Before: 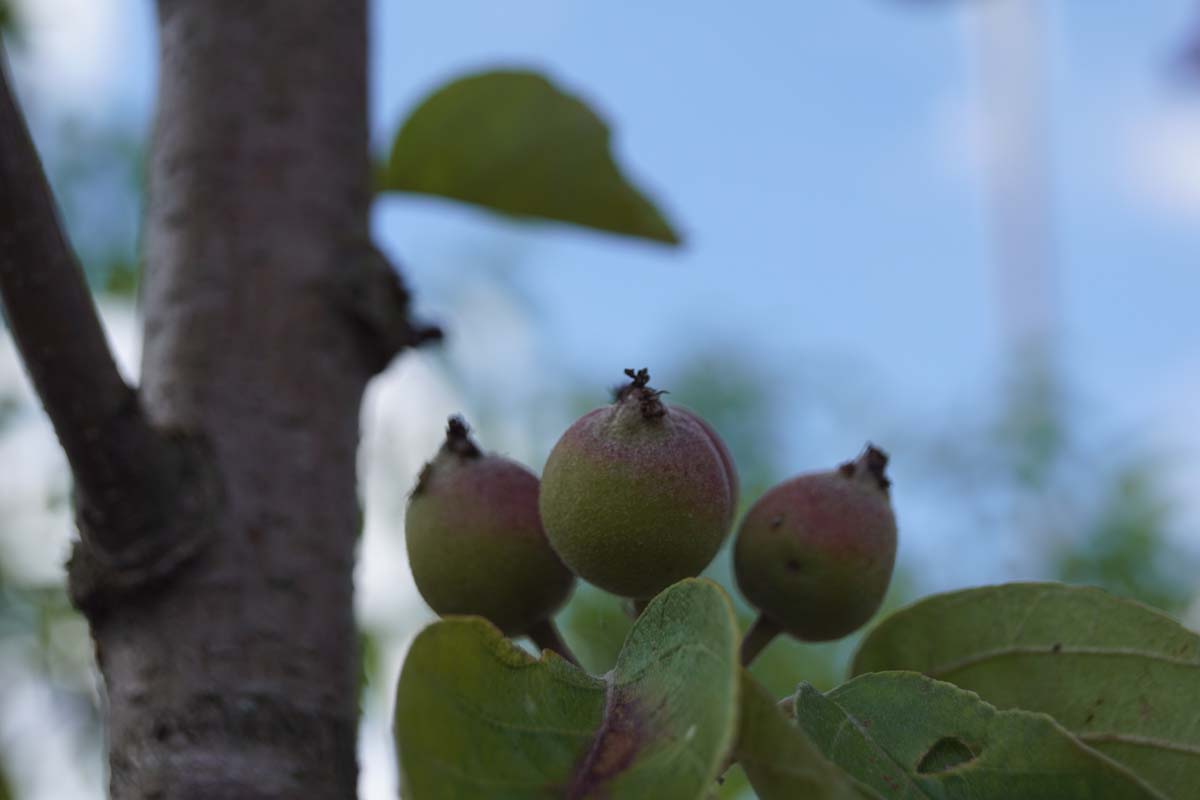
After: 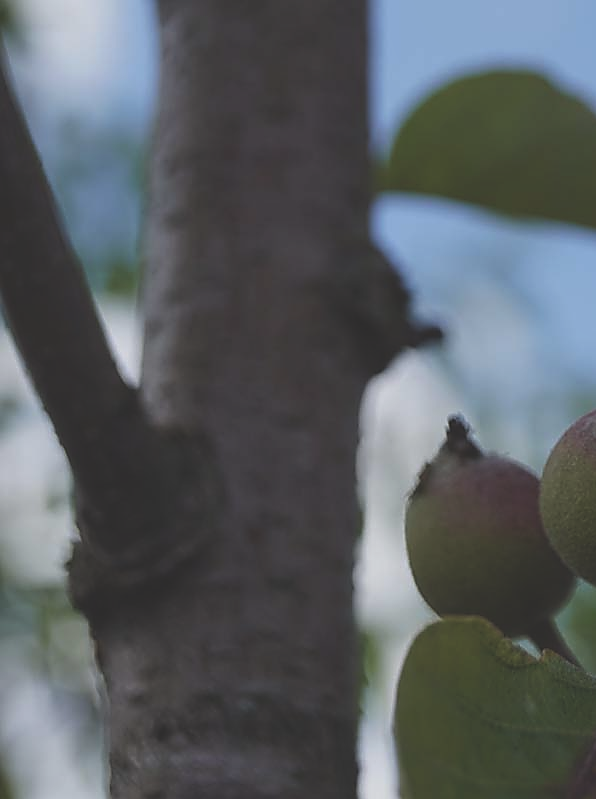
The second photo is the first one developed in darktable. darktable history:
sharpen: radius 1.364, amount 1.235, threshold 0.611
local contrast: highlights 106%, shadows 102%, detail 119%, midtone range 0.2
crop and rotate: left 0.016%, top 0%, right 50.237%
exposure: black level correction -0.036, exposure -0.498 EV, compensate highlight preservation false
